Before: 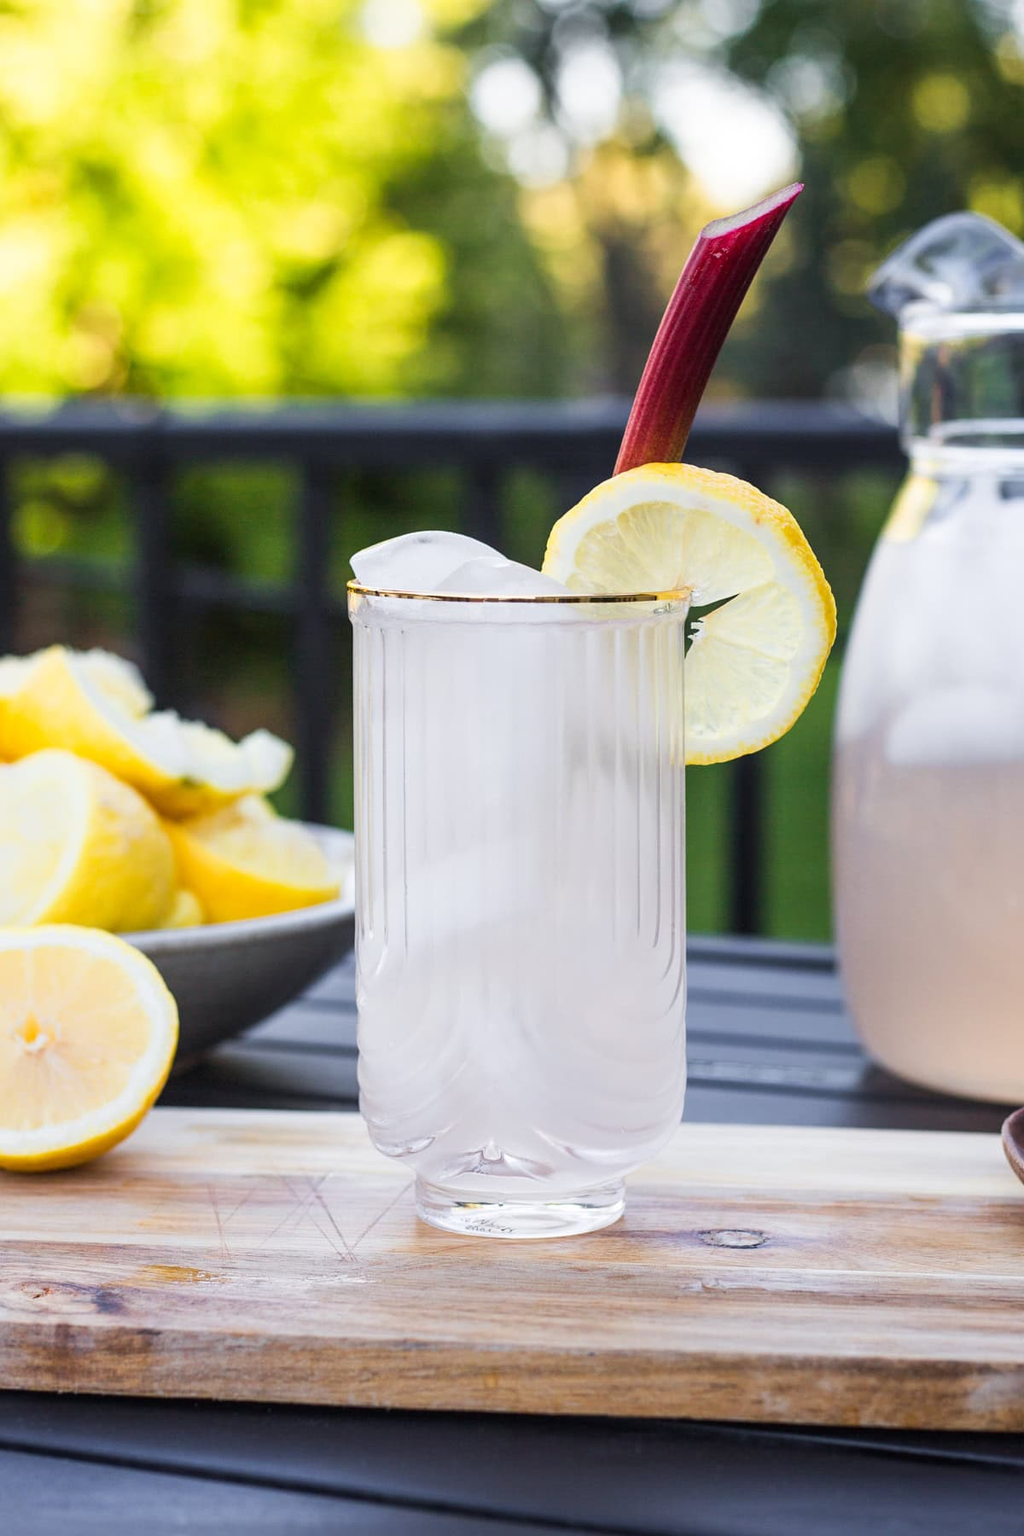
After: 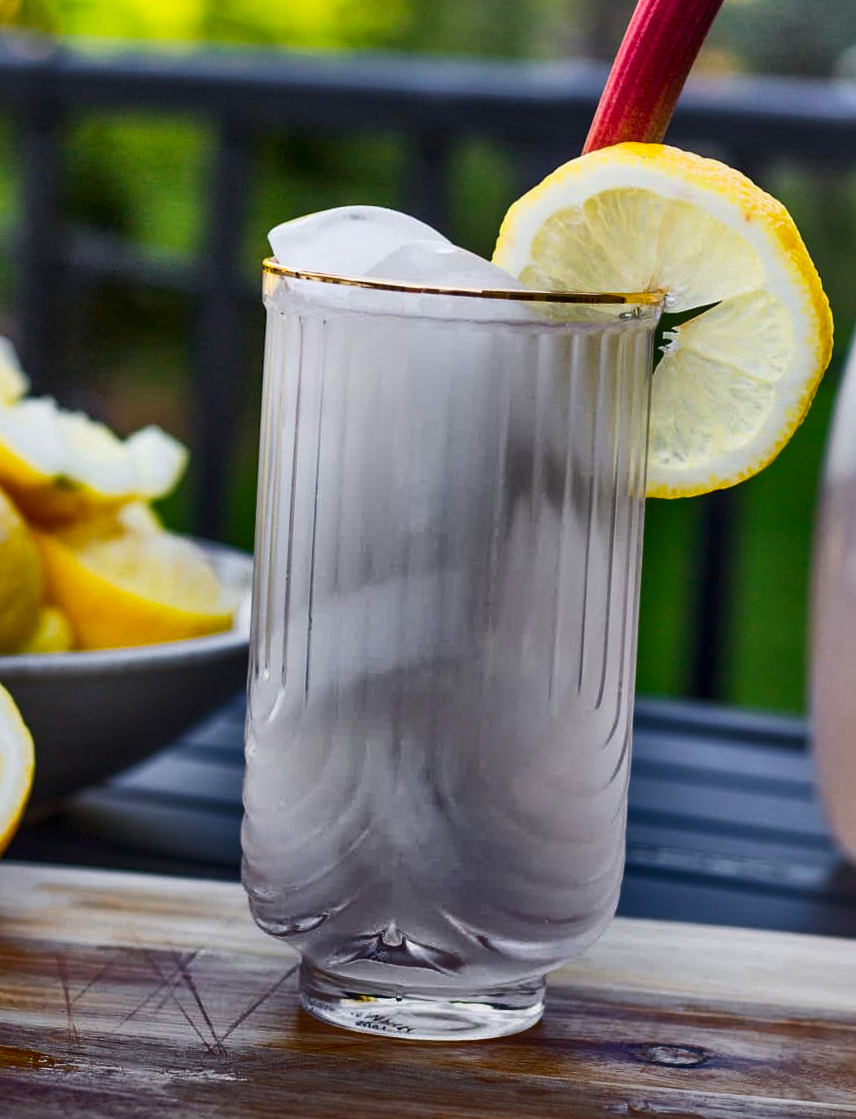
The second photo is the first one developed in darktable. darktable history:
contrast brightness saturation: contrast 0.091, saturation 0.281
crop and rotate: angle -3.48°, left 9.81%, top 20.462%, right 12.466%, bottom 11.802%
local contrast: mode bilateral grid, contrast 21, coarseness 51, detail 132%, midtone range 0.2
shadows and highlights: radius 123.84, shadows 99.15, white point adjustment -2.85, highlights -99.99, highlights color adjustment 53.41%, soften with gaussian
